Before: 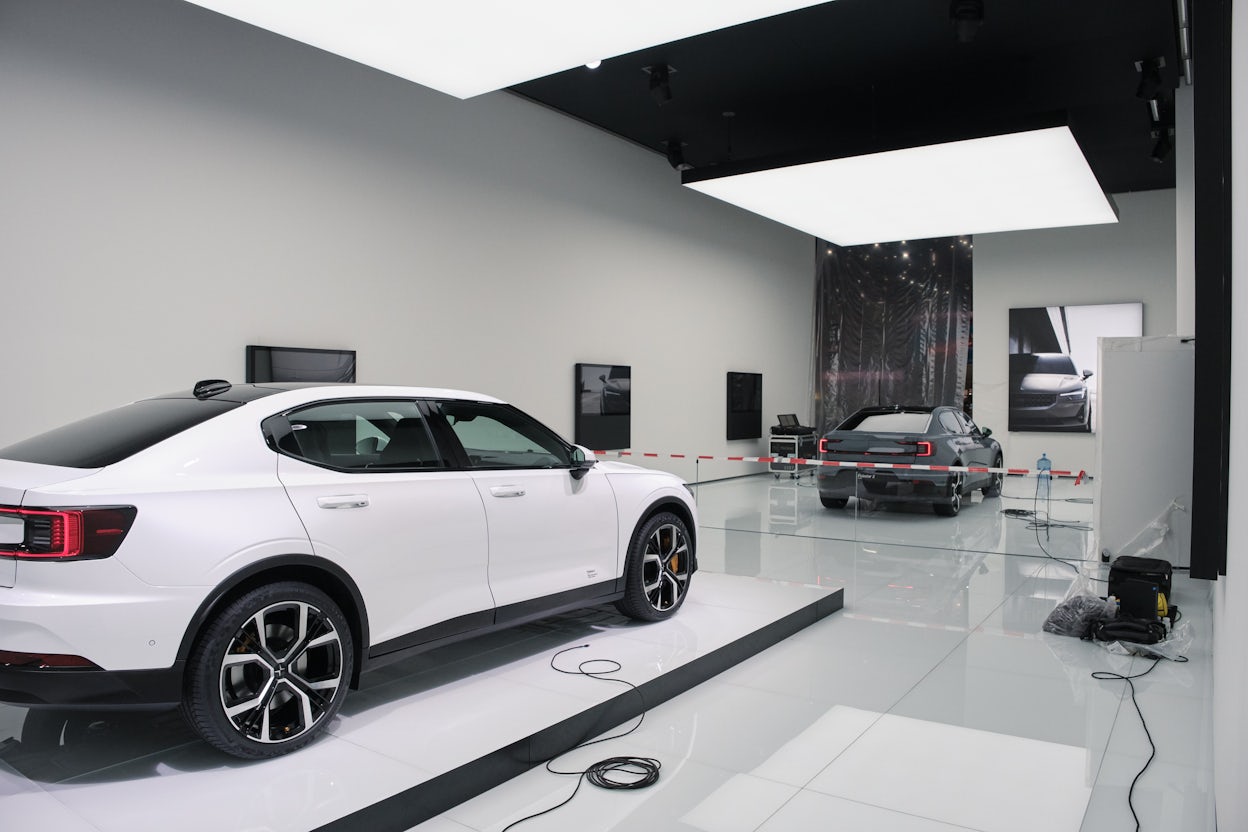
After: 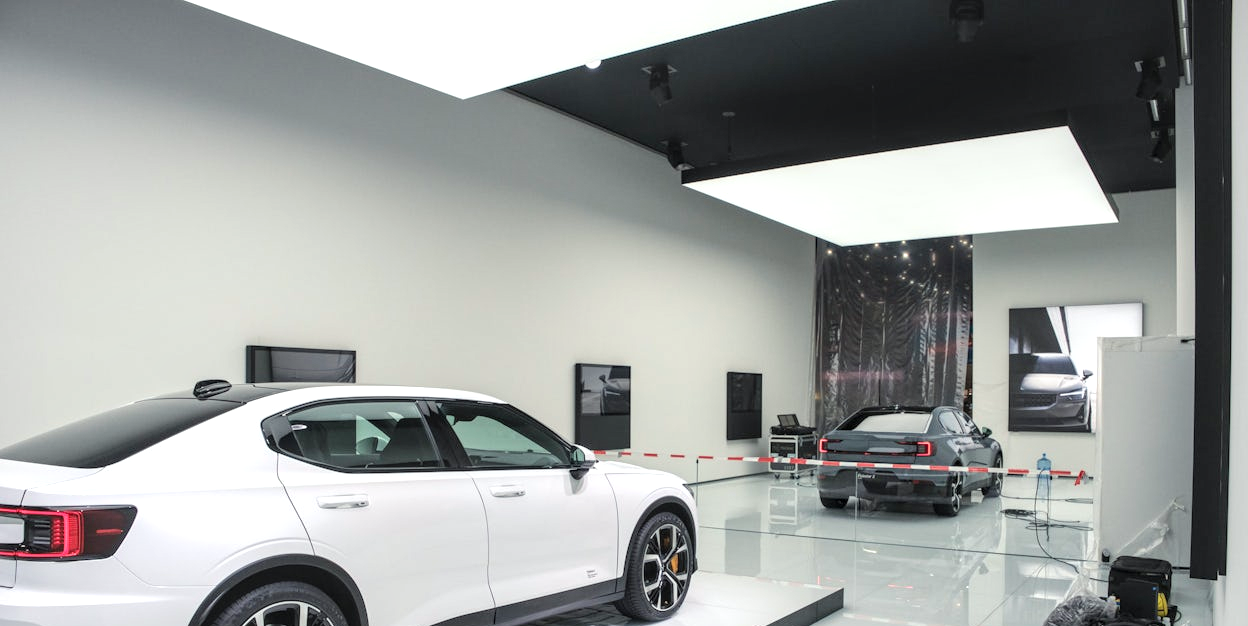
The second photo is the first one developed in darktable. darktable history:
crop: bottom 24.647%
exposure: black level correction 0, exposure 0.4 EV, compensate exposure bias true, compensate highlight preservation false
contrast brightness saturation: contrast 0.026, brightness 0.066, saturation 0.131
local contrast: detail 130%
color correction: highlights a* -2.55, highlights b* 2.28
